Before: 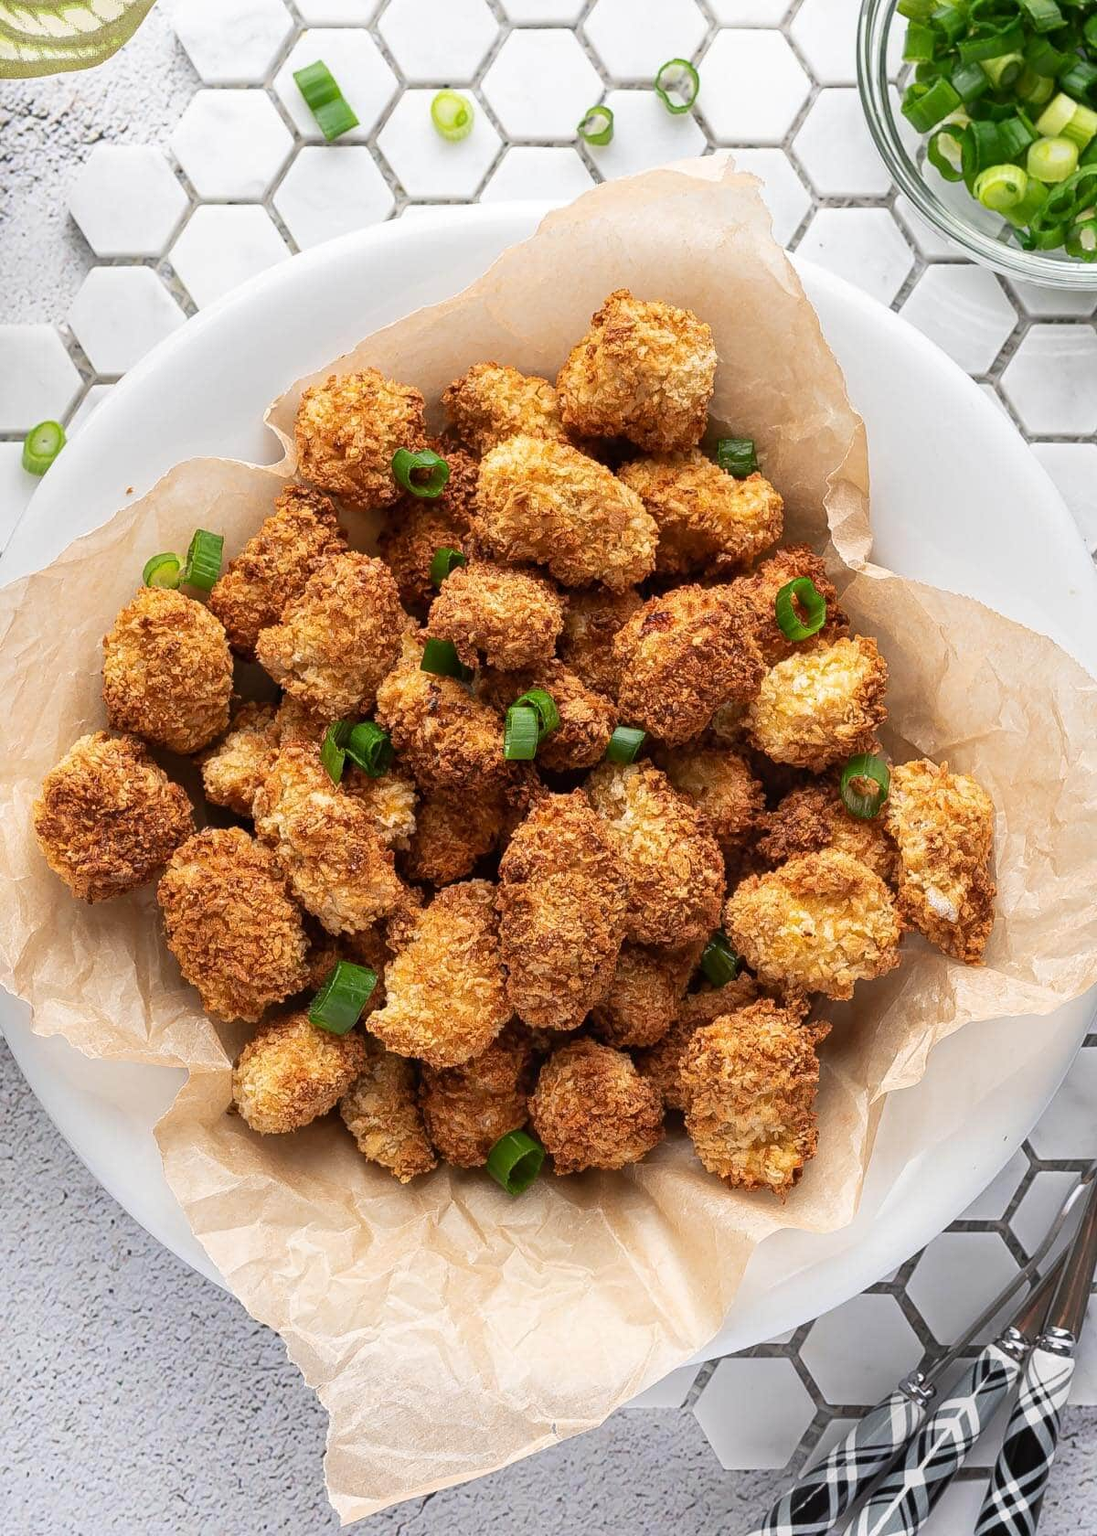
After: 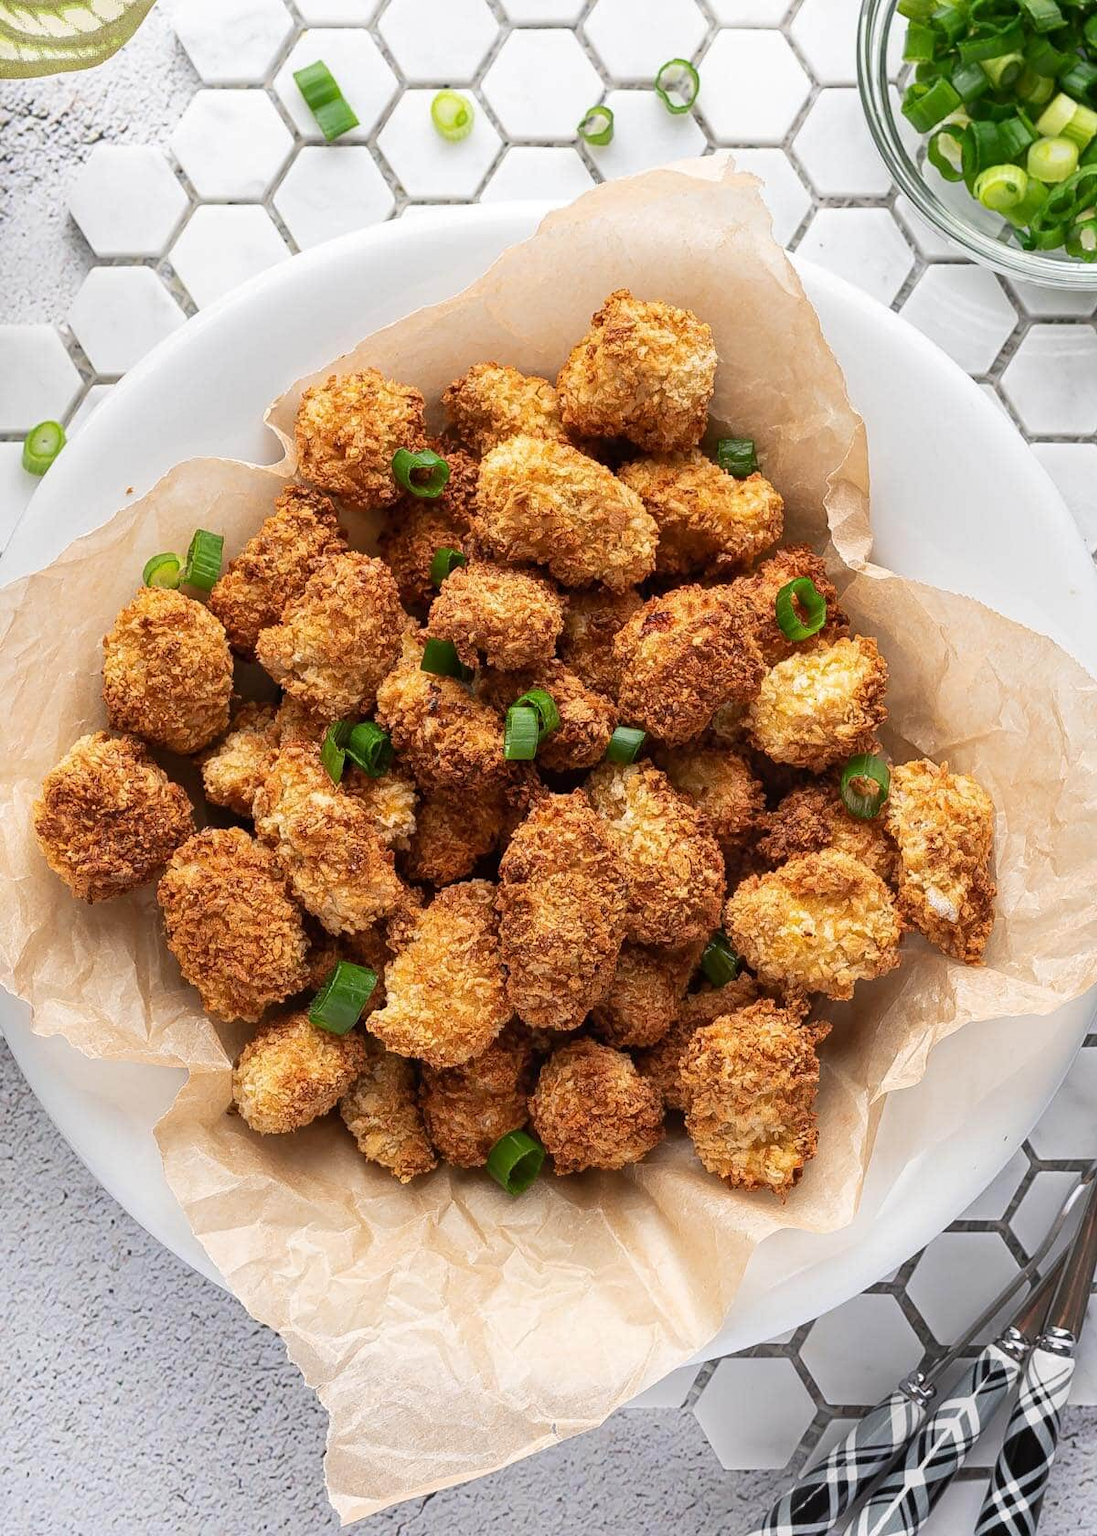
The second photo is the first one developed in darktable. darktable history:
tone equalizer: -7 EV 0.102 EV, edges refinement/feathering 500, mask exposure compensation -1.57 EV, preserve details no
